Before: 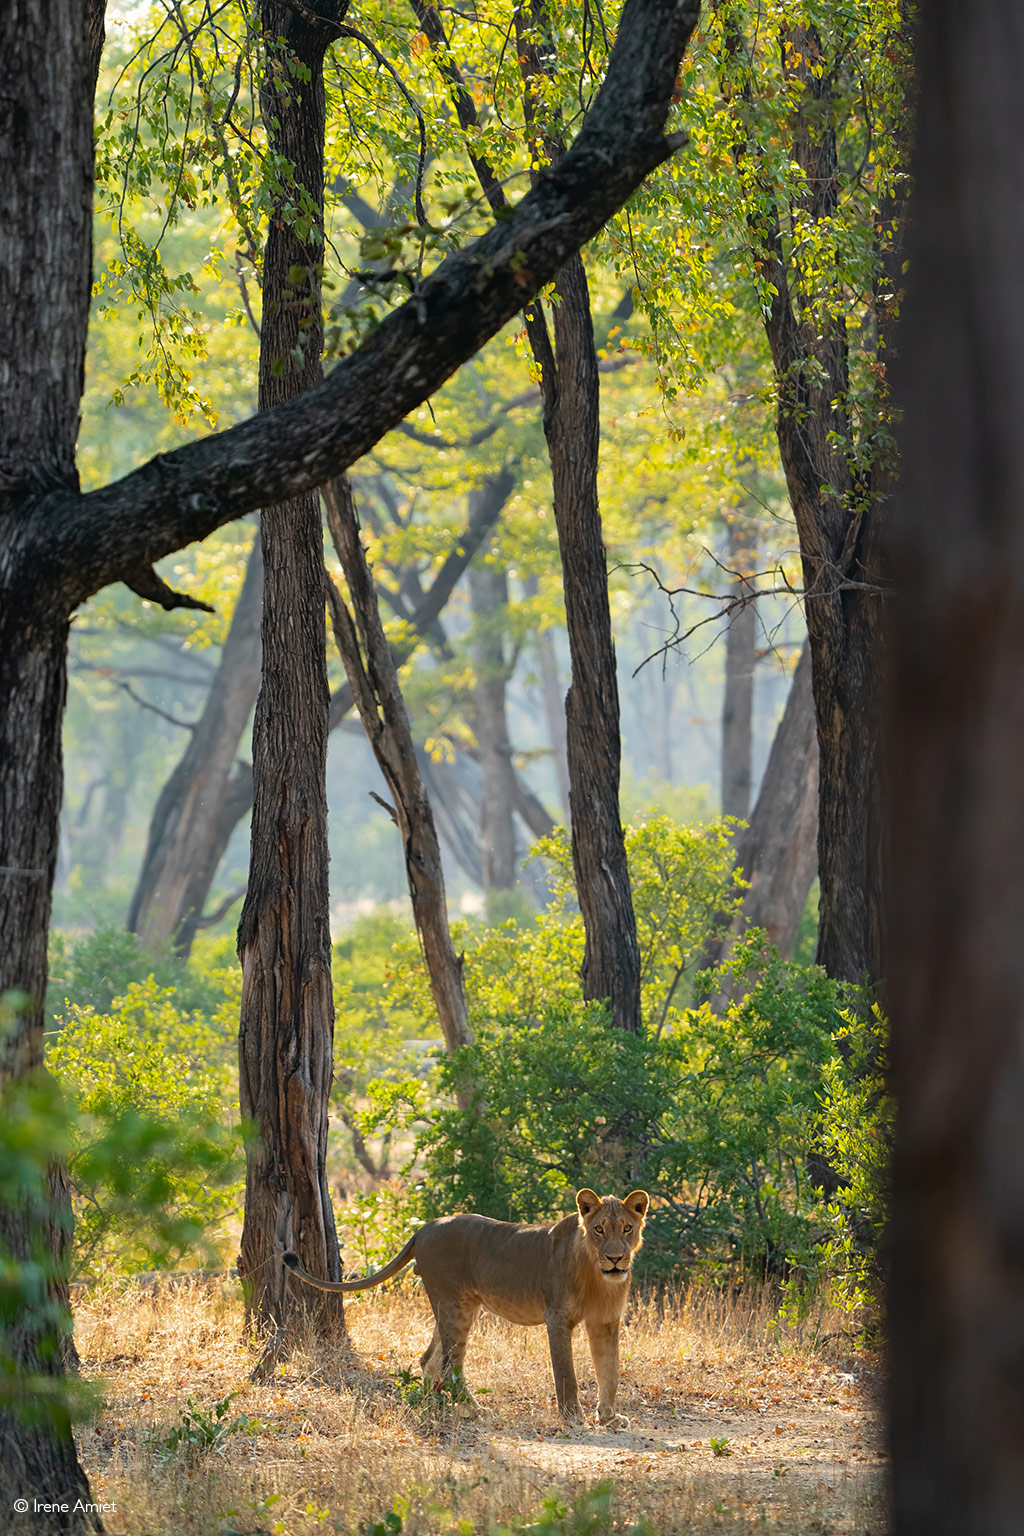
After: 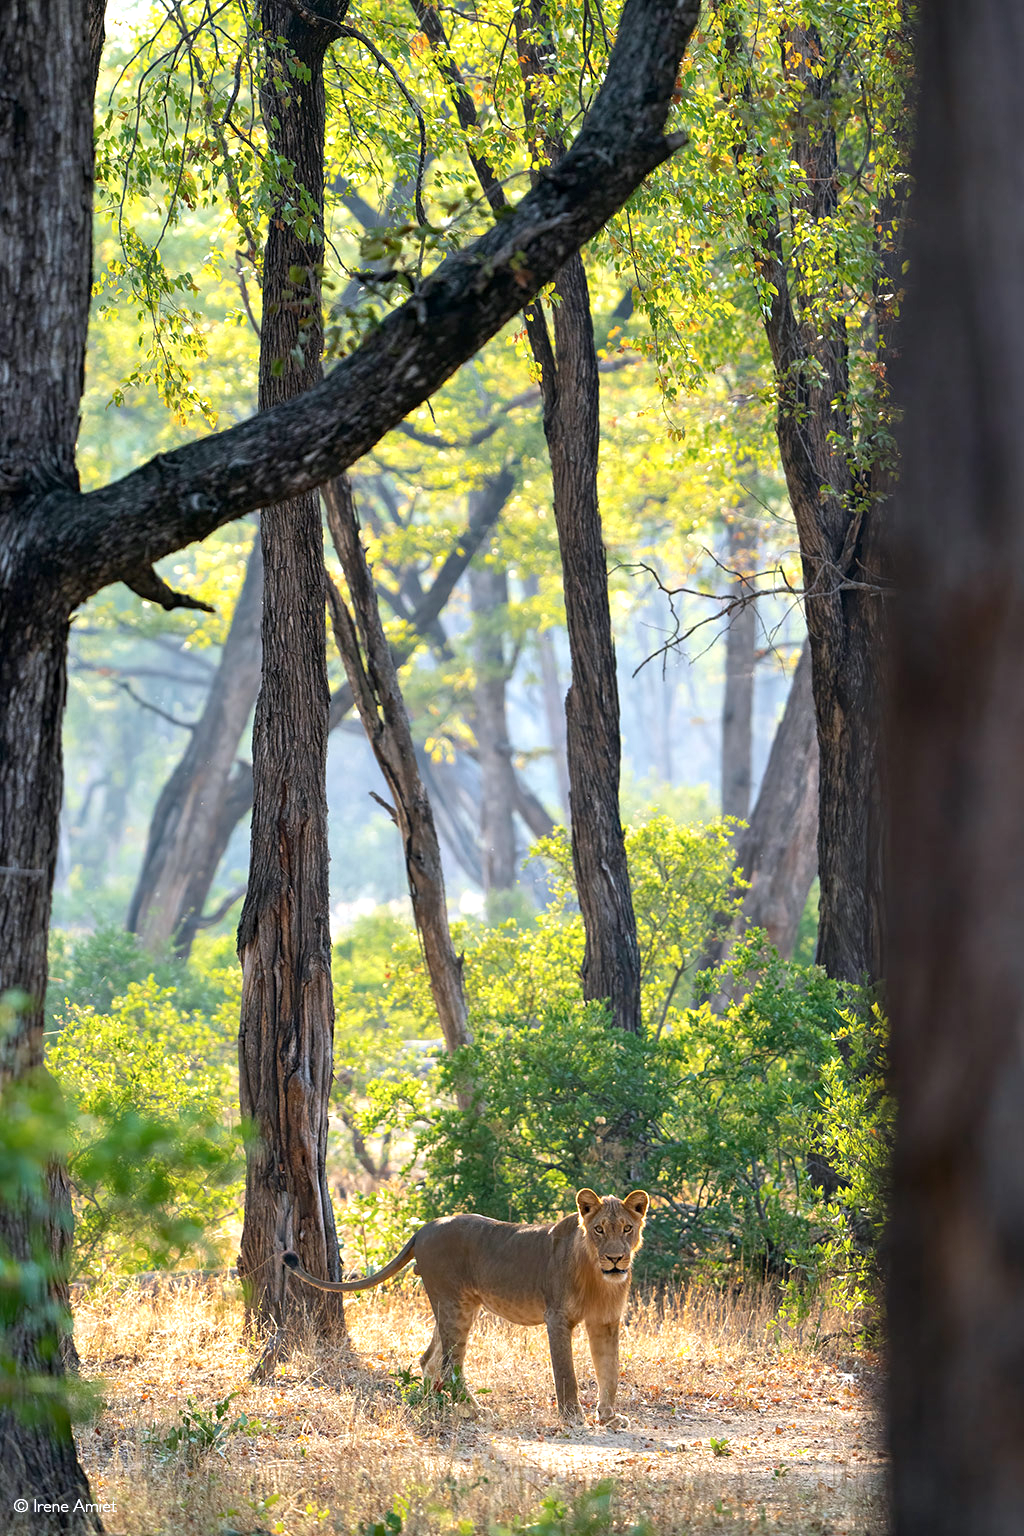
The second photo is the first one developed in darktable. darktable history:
color calibration: illuminant as shot in camera, x 0.358, y 0.373, temperature 4628.91 K
exposure: black level correction 0.001, exposure 0.5 EV, compensate exposure bias true, compensate highlight preservation false
local contrast: highlights 100%, shadows 100%, detail 120%, midtone range 0.2
